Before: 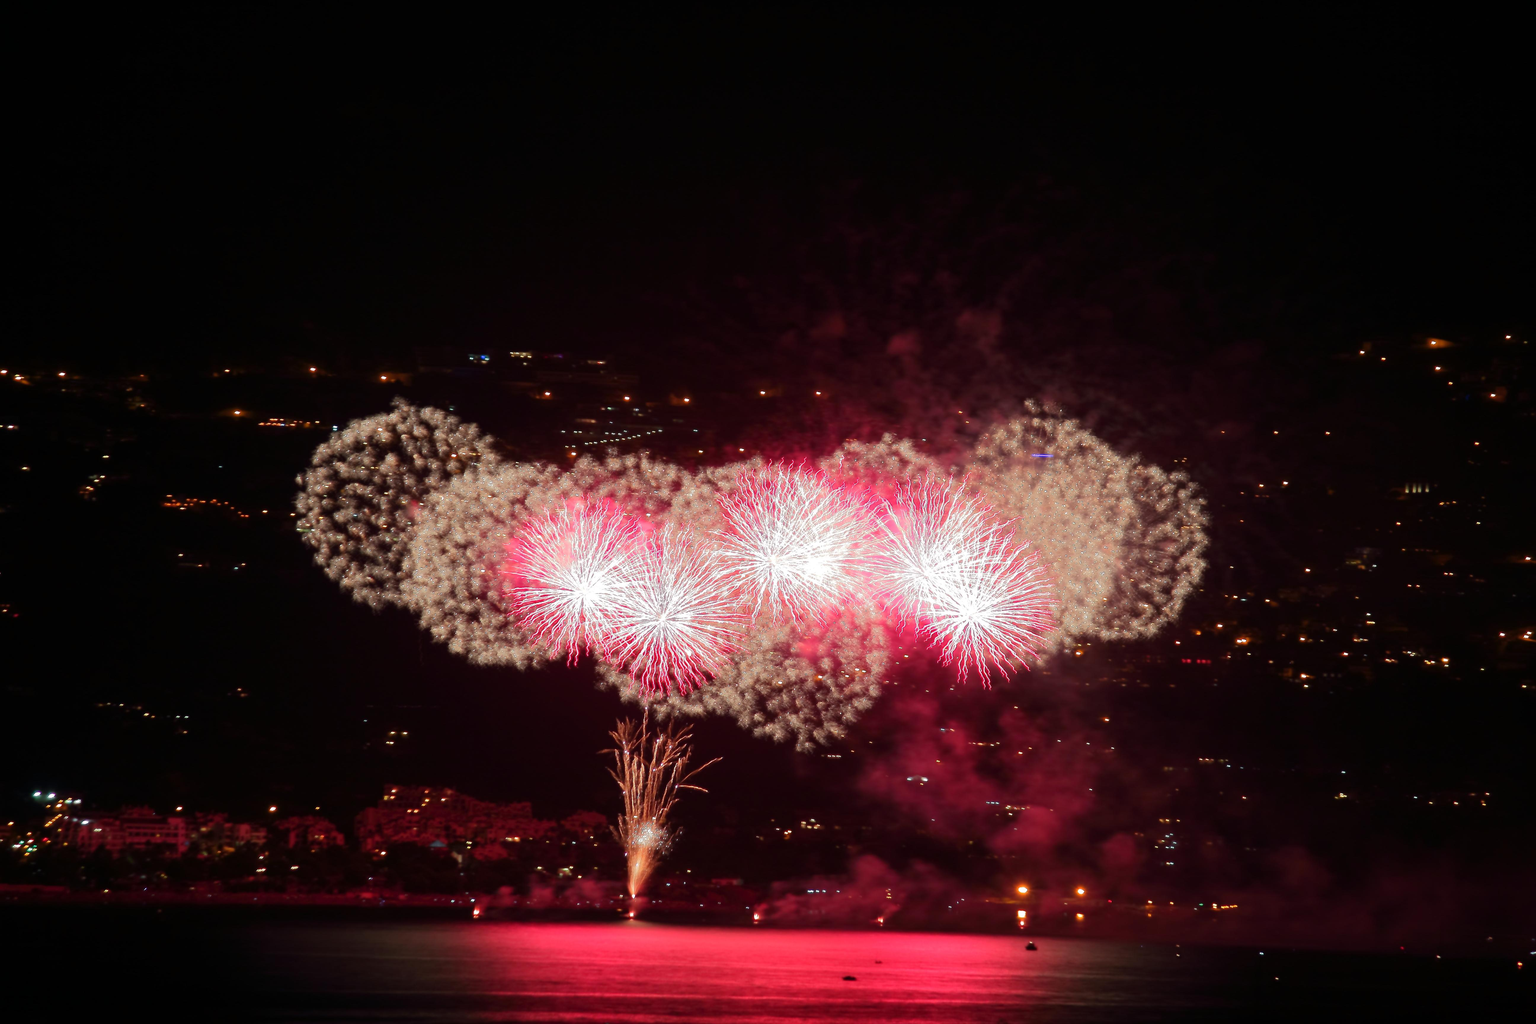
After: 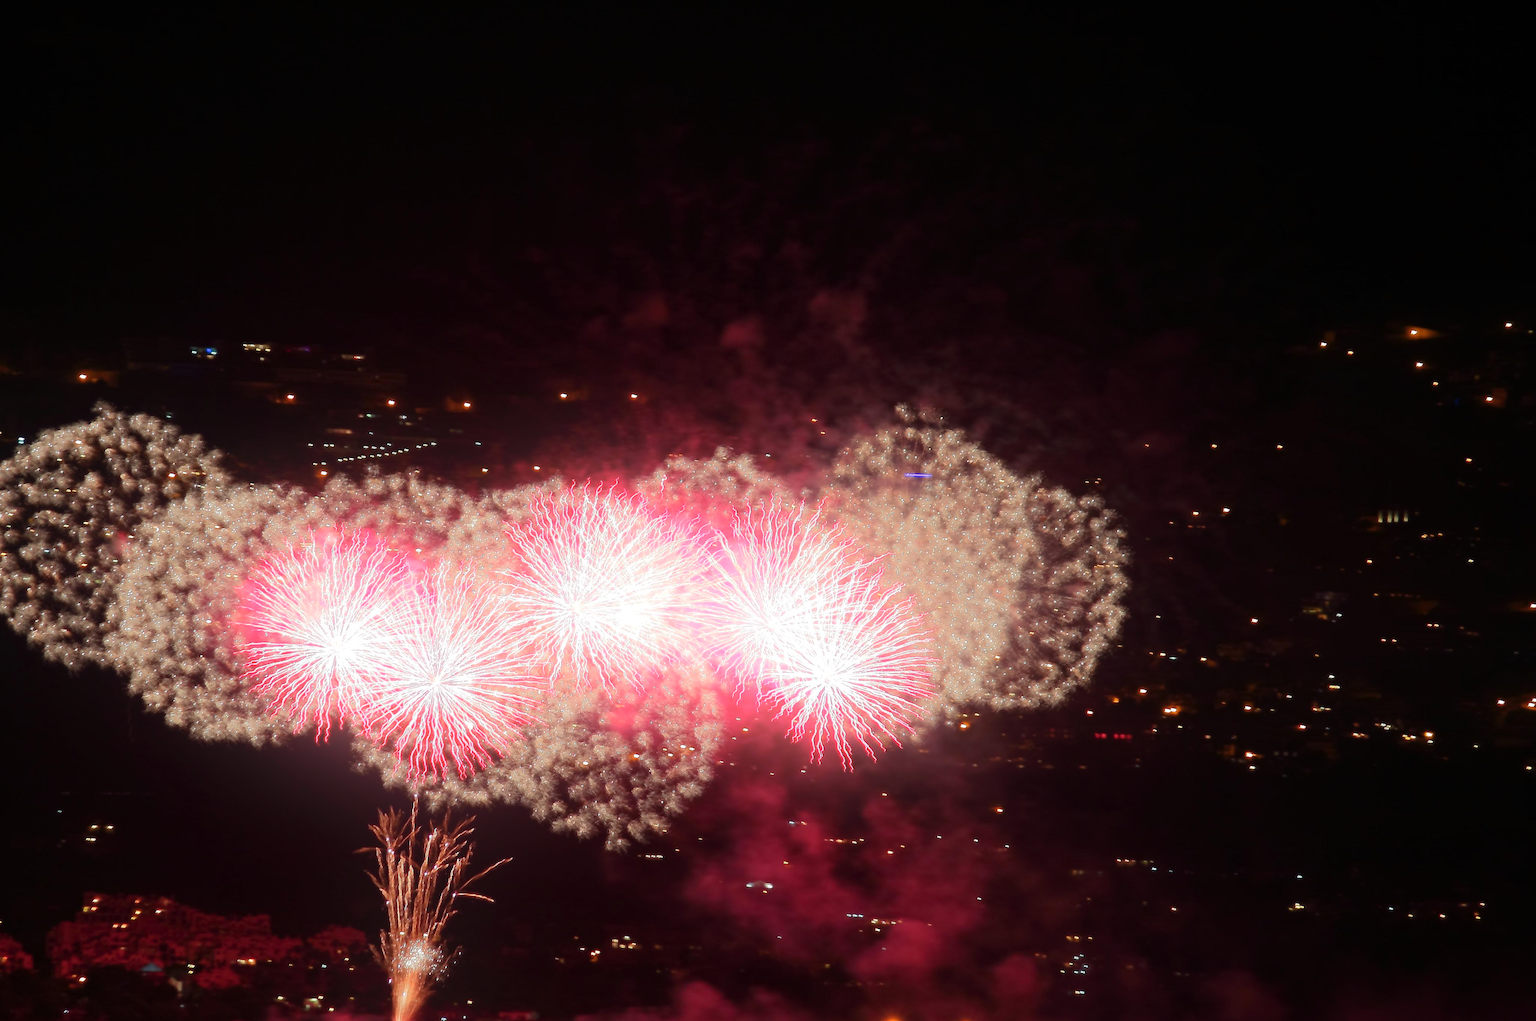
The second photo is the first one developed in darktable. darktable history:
crop and rotate: left 20.74%, top 7.912%, right 0.375%, bottom 13.378%
bloom: size 38%, threshold 95%, strength 30%
